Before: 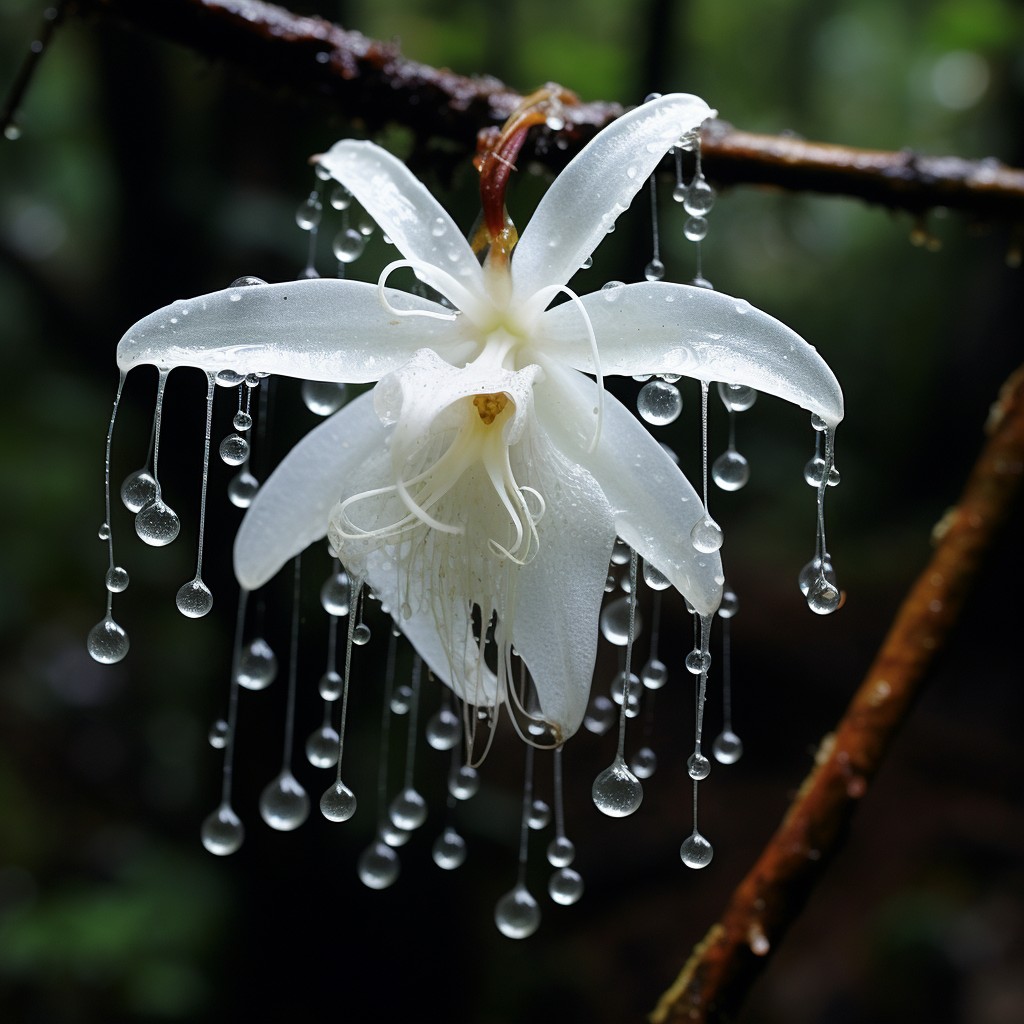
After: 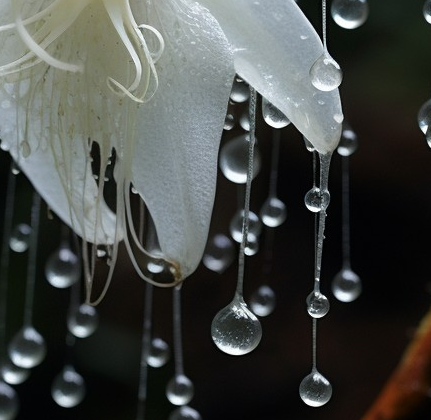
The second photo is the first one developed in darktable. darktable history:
crop: left 37.221%, top 45.169%, right 20.63%, bottom 13.777%
sharpen: radius 2.883, amount 0.868, threshold 47.523
